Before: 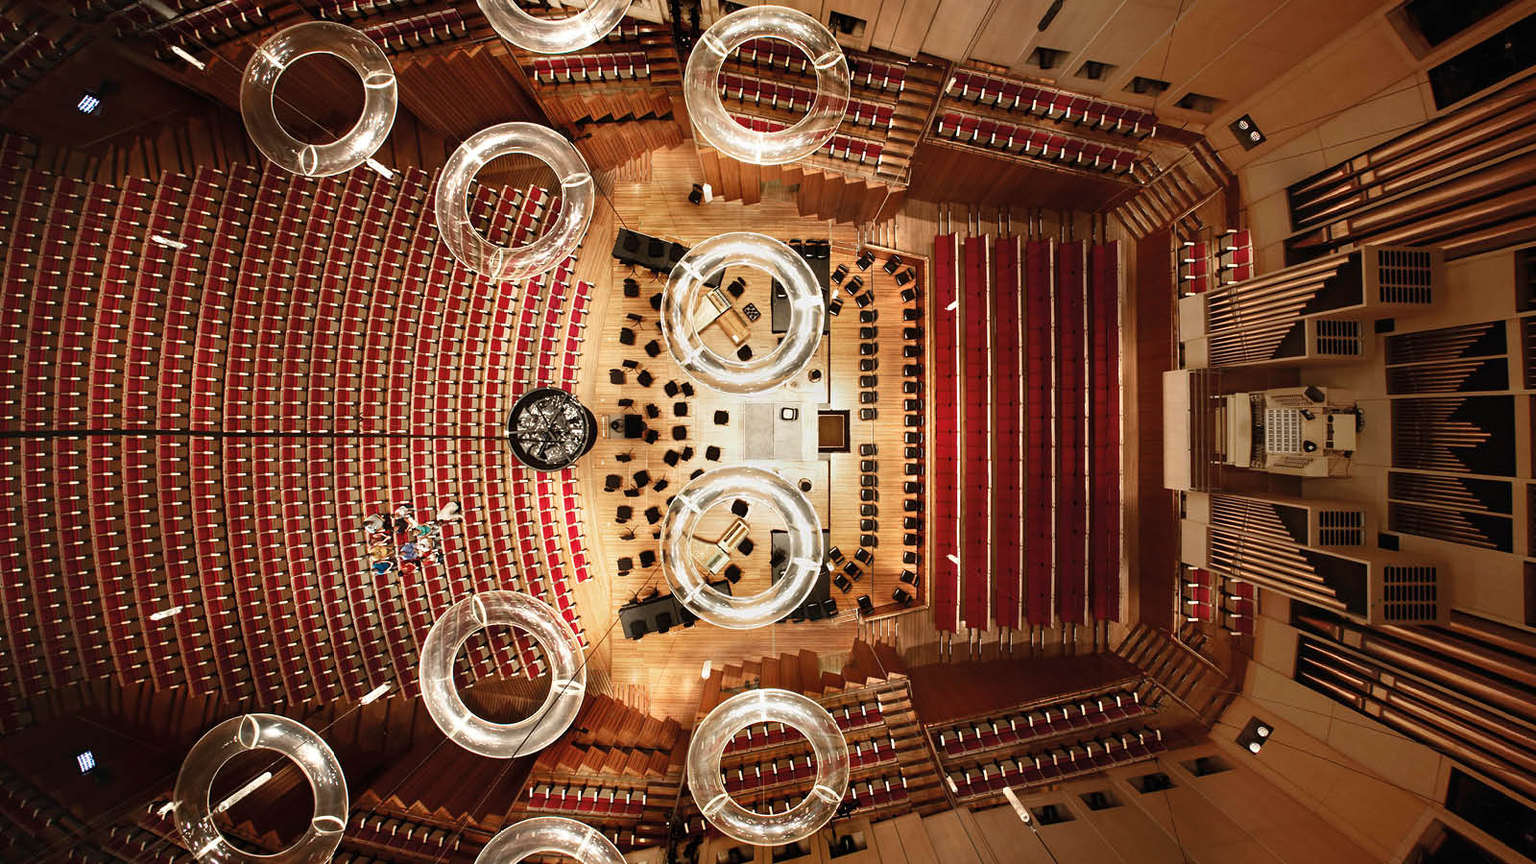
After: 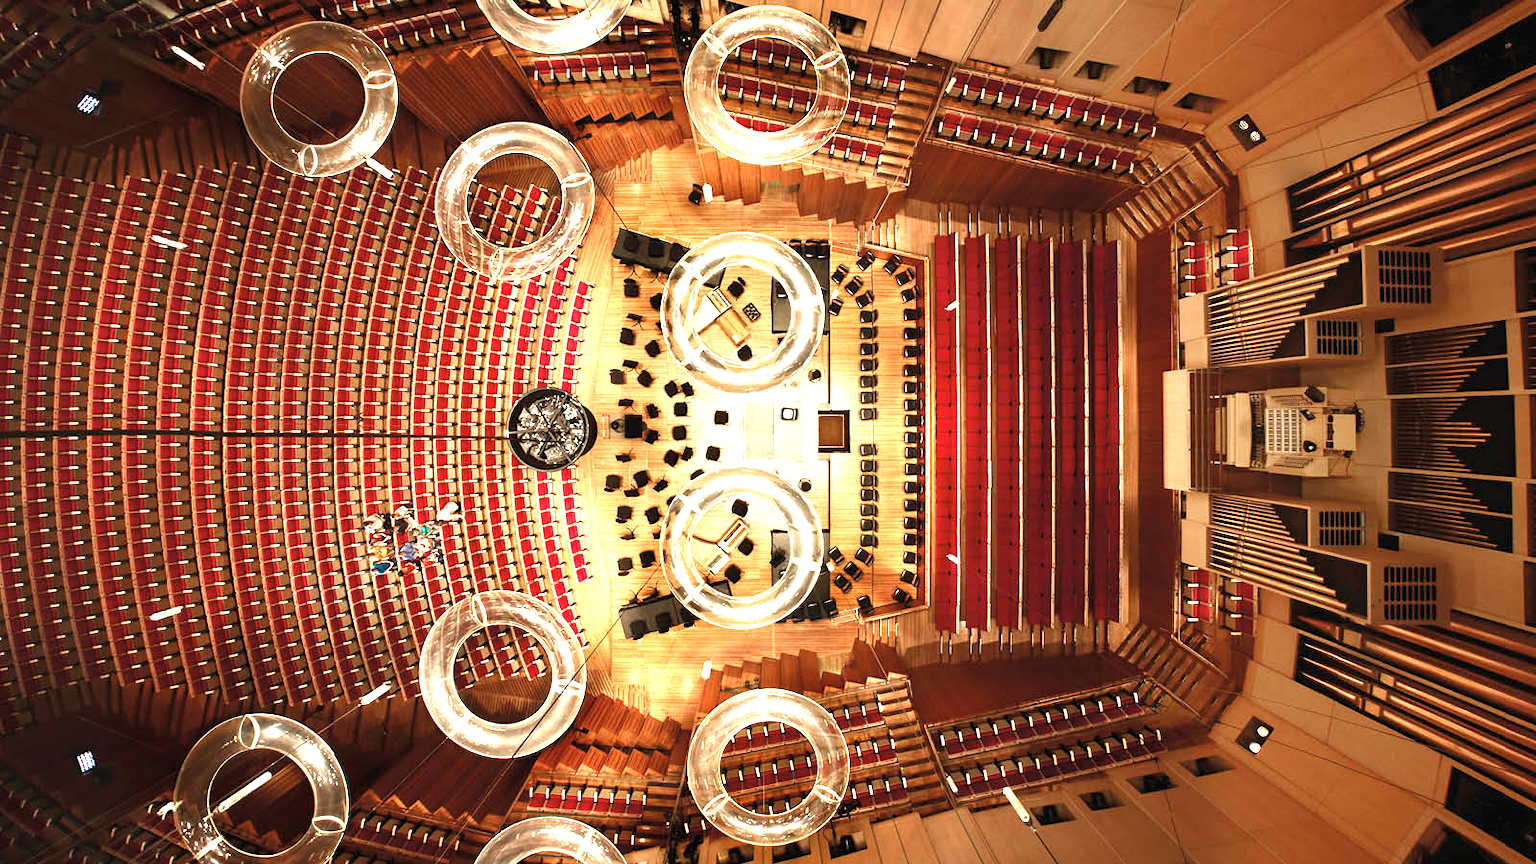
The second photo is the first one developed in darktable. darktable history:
exposure: black level correction 0, exposure 1 EV, compensate highlight preservation false
white balance: red 1.045, blue 0.932
